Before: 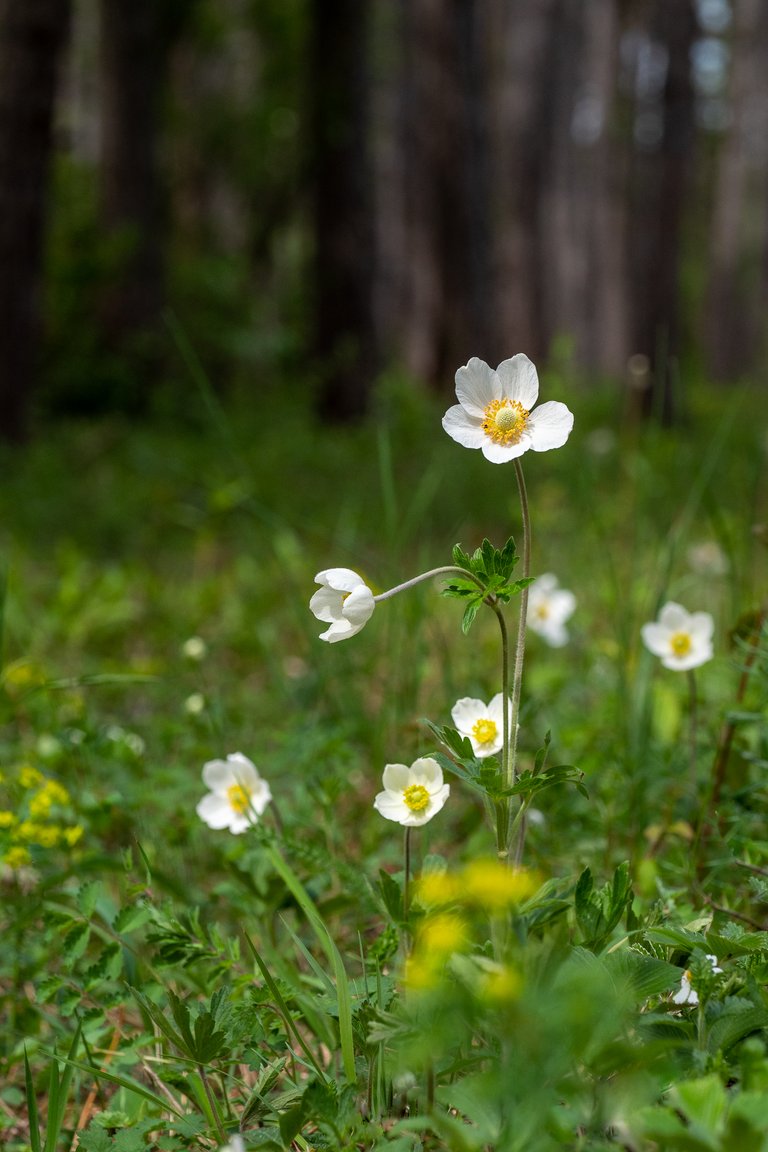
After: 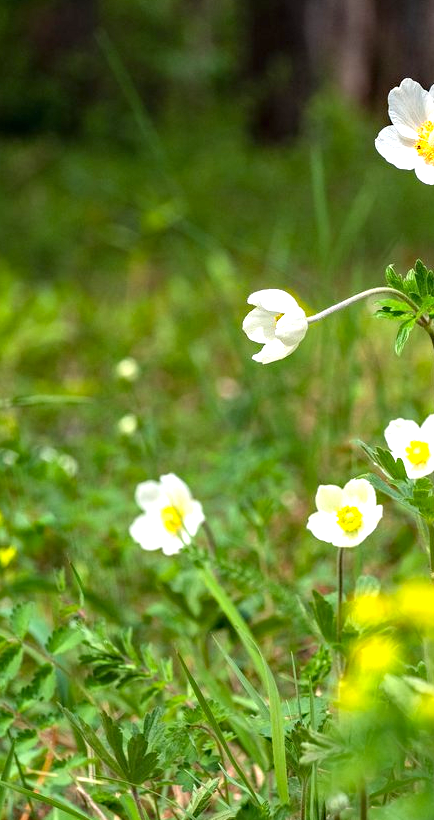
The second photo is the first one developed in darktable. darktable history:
haze removal: compatibility mode true, adaptive false
crop: left 8.748%, top 24.24%, right 34.643%, bottom 4.544%
exposure: black level correction 0, exposure 1.104 EV, compensate exposure bias true, compensate highlight preservation false
